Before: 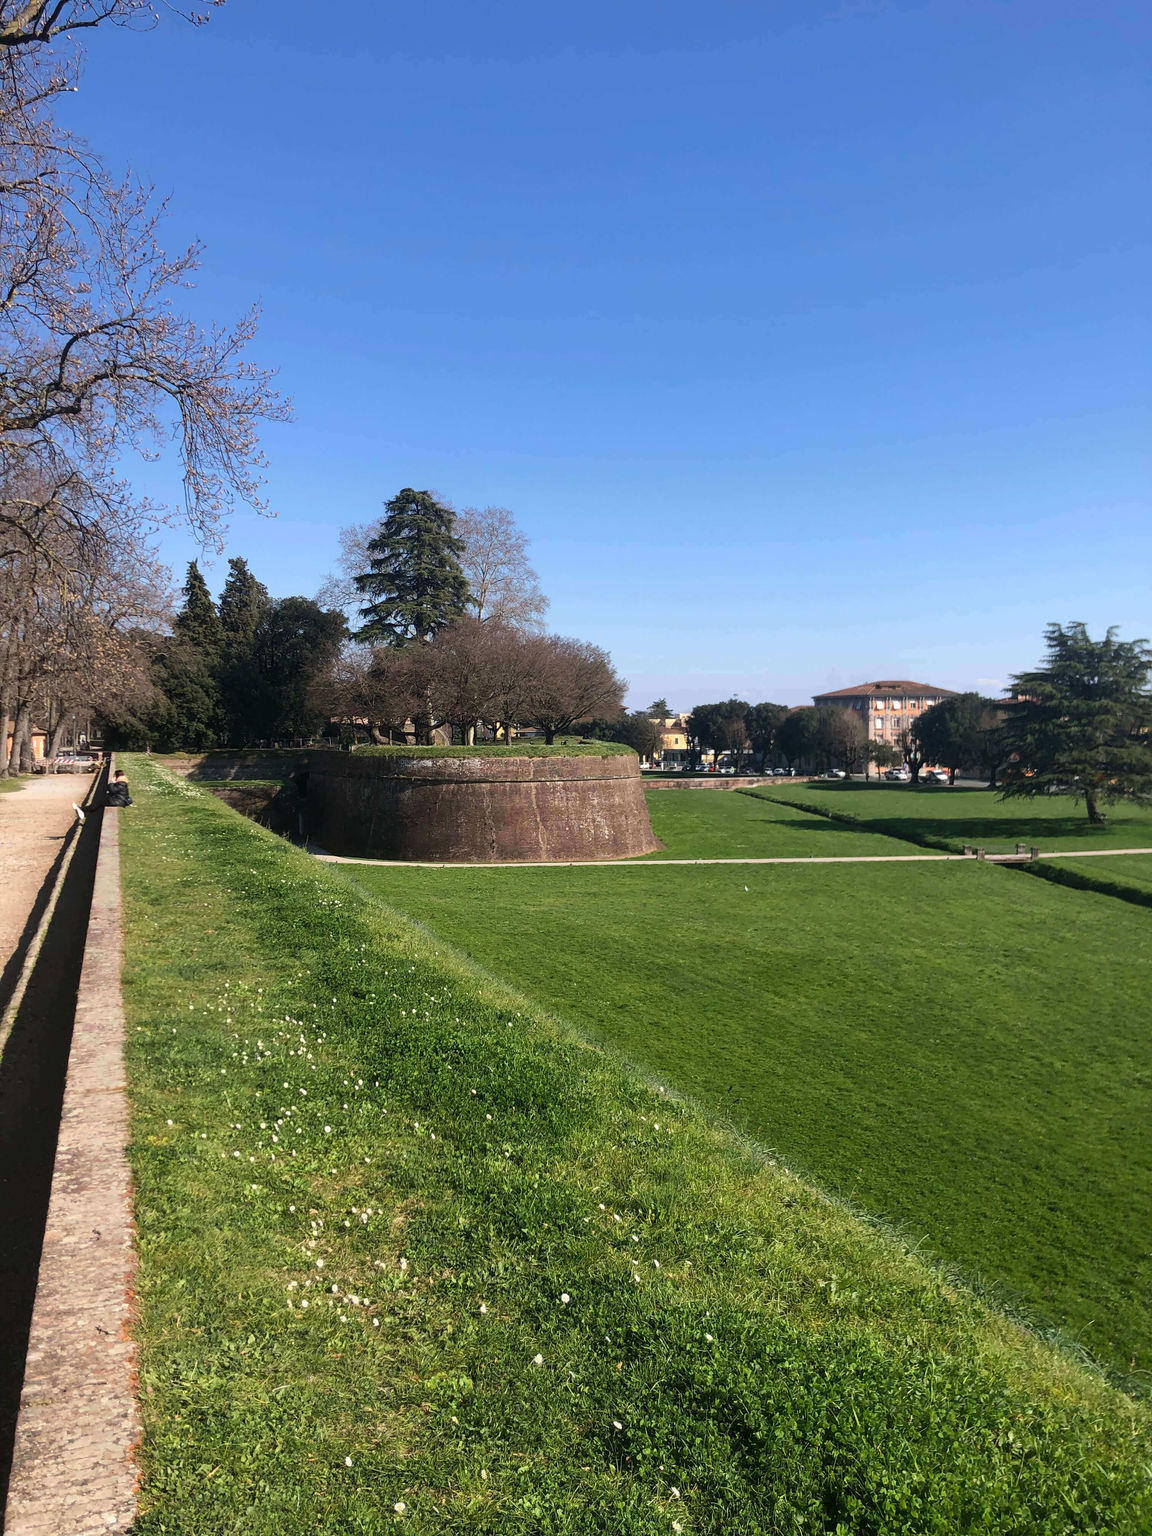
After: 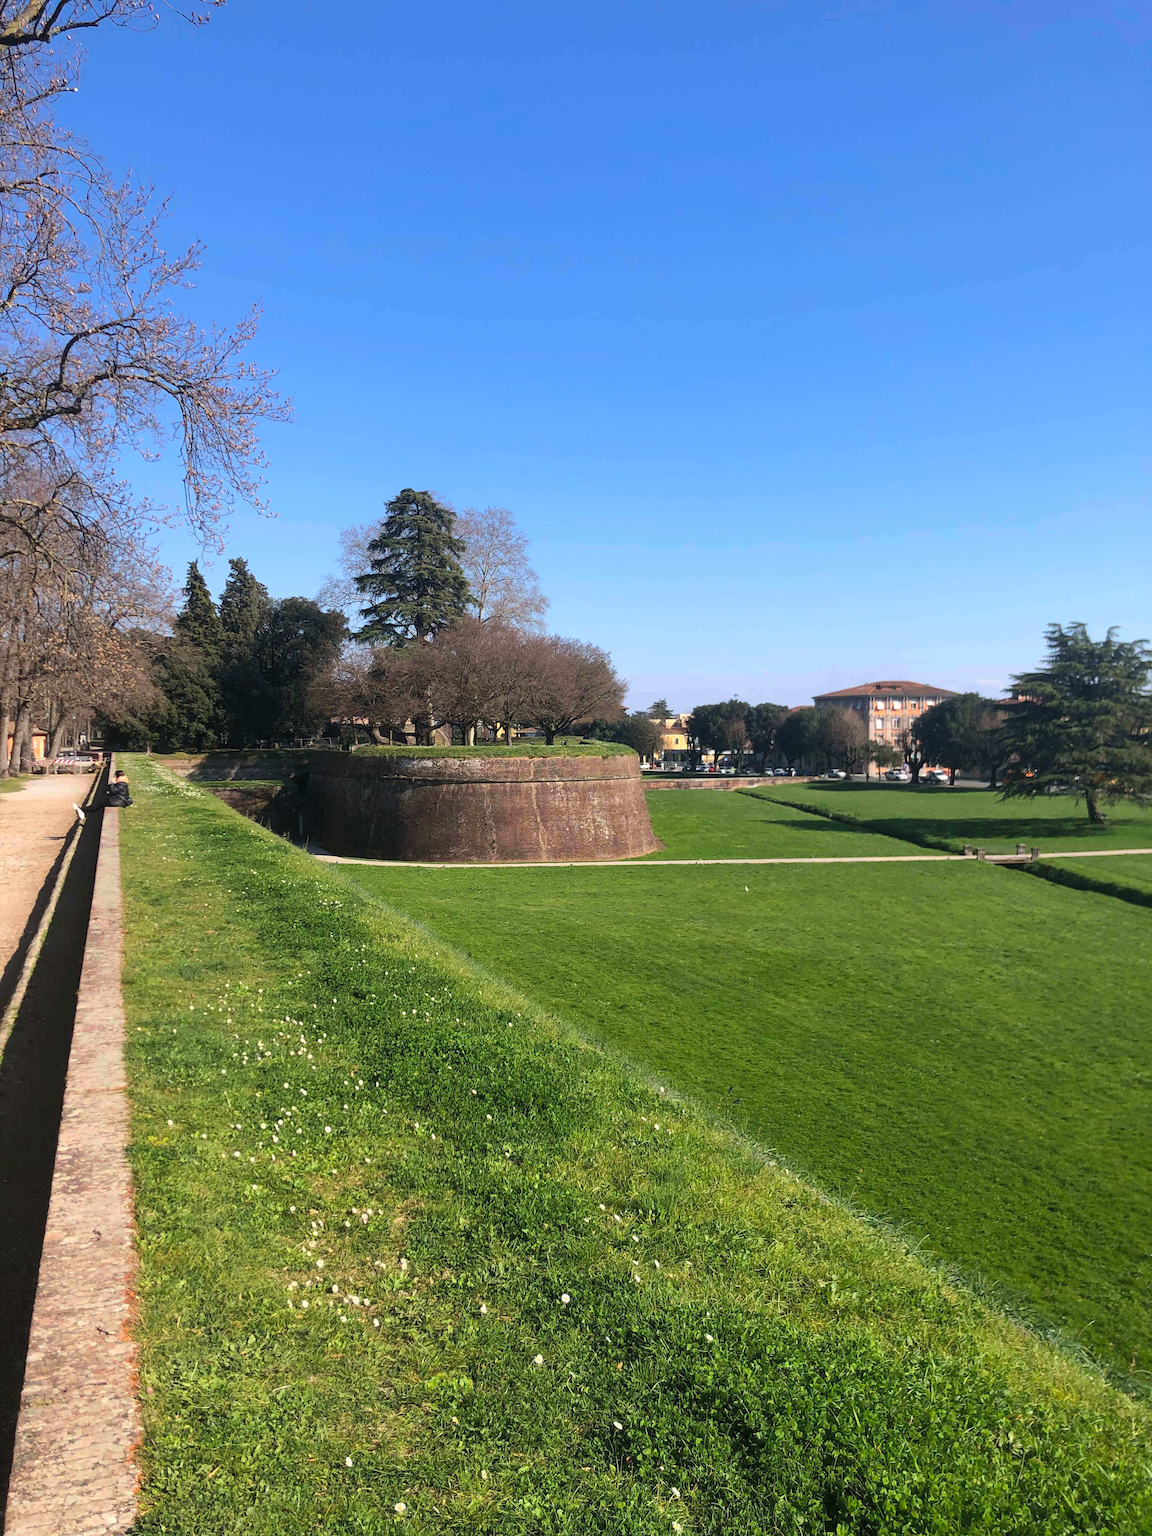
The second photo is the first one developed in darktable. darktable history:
contrast brightness saturation: brightness 0.087, saturation 0.195
levels: levels [0, 0.51, 1]
